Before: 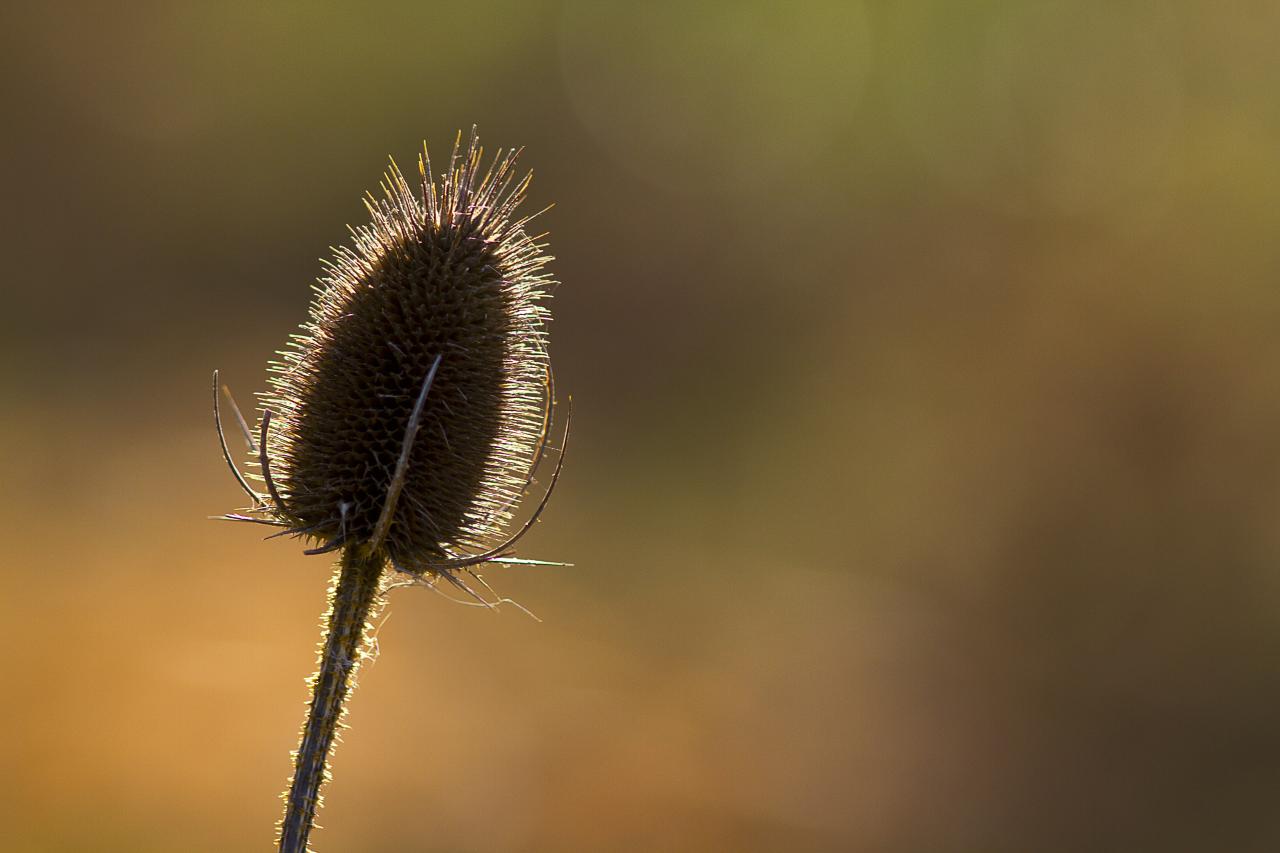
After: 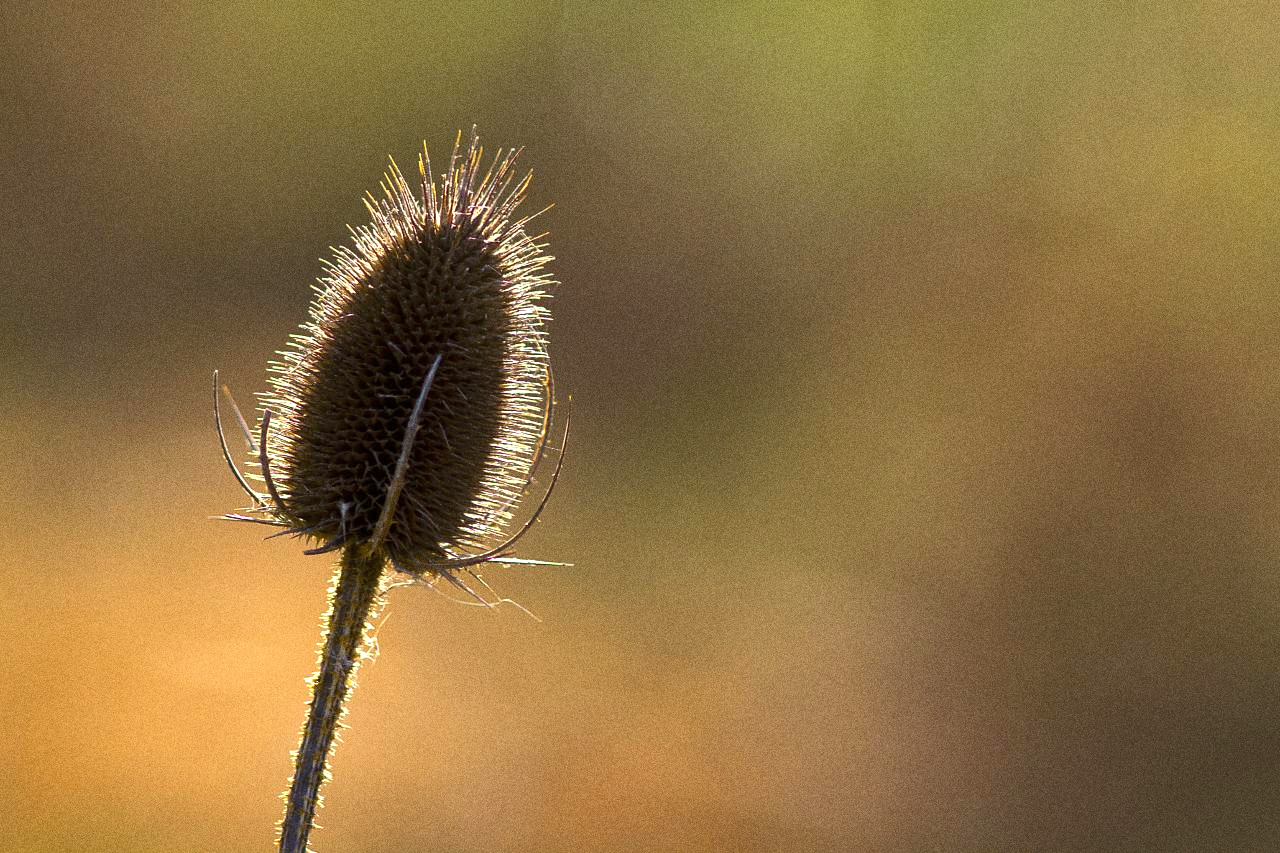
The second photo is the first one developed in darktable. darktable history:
grain: coarseness 0.09 ISO, strength 40%
exposure: exposure 0.566 EV, compensate highlight preservation false
